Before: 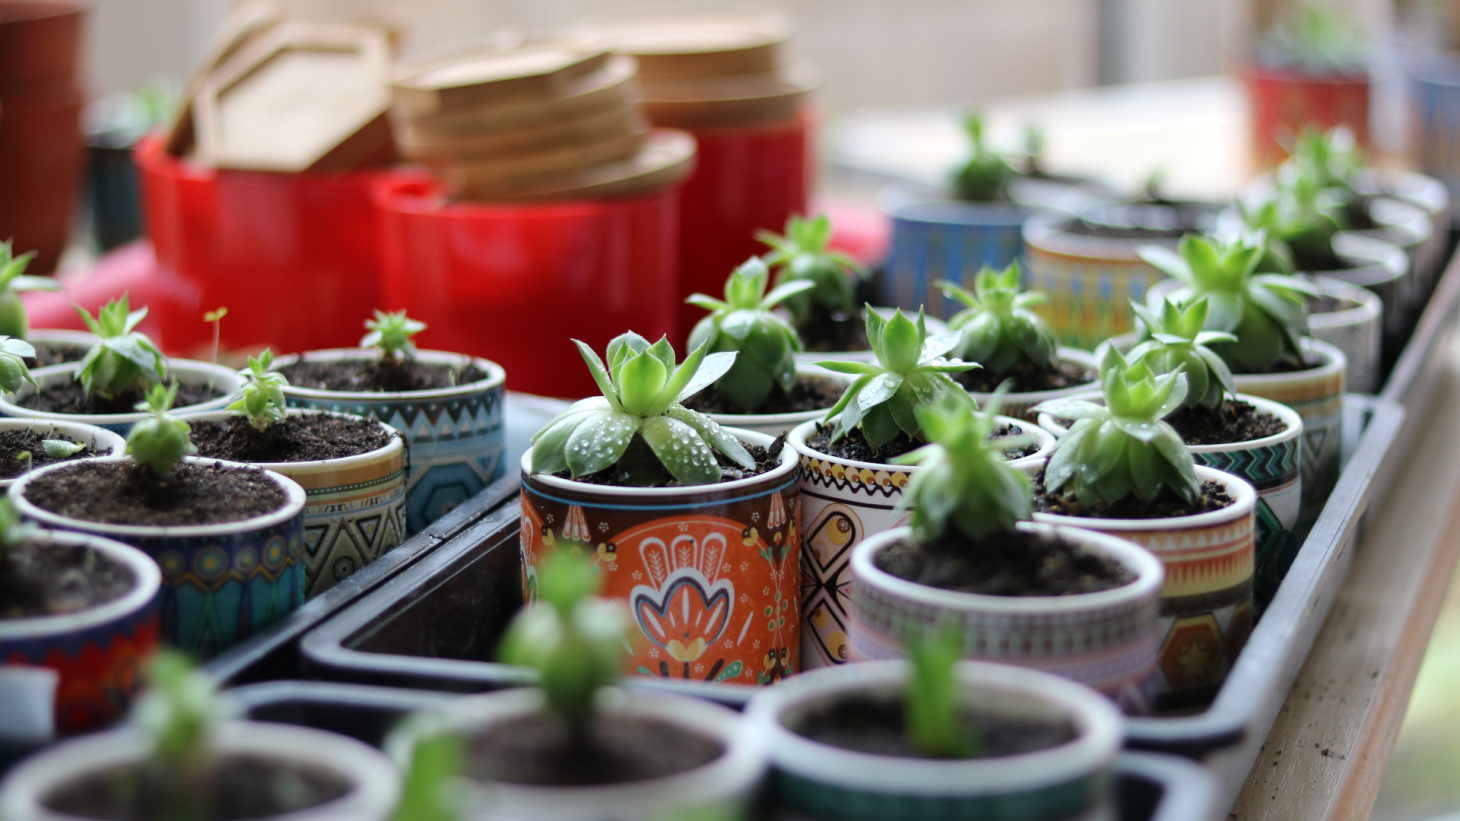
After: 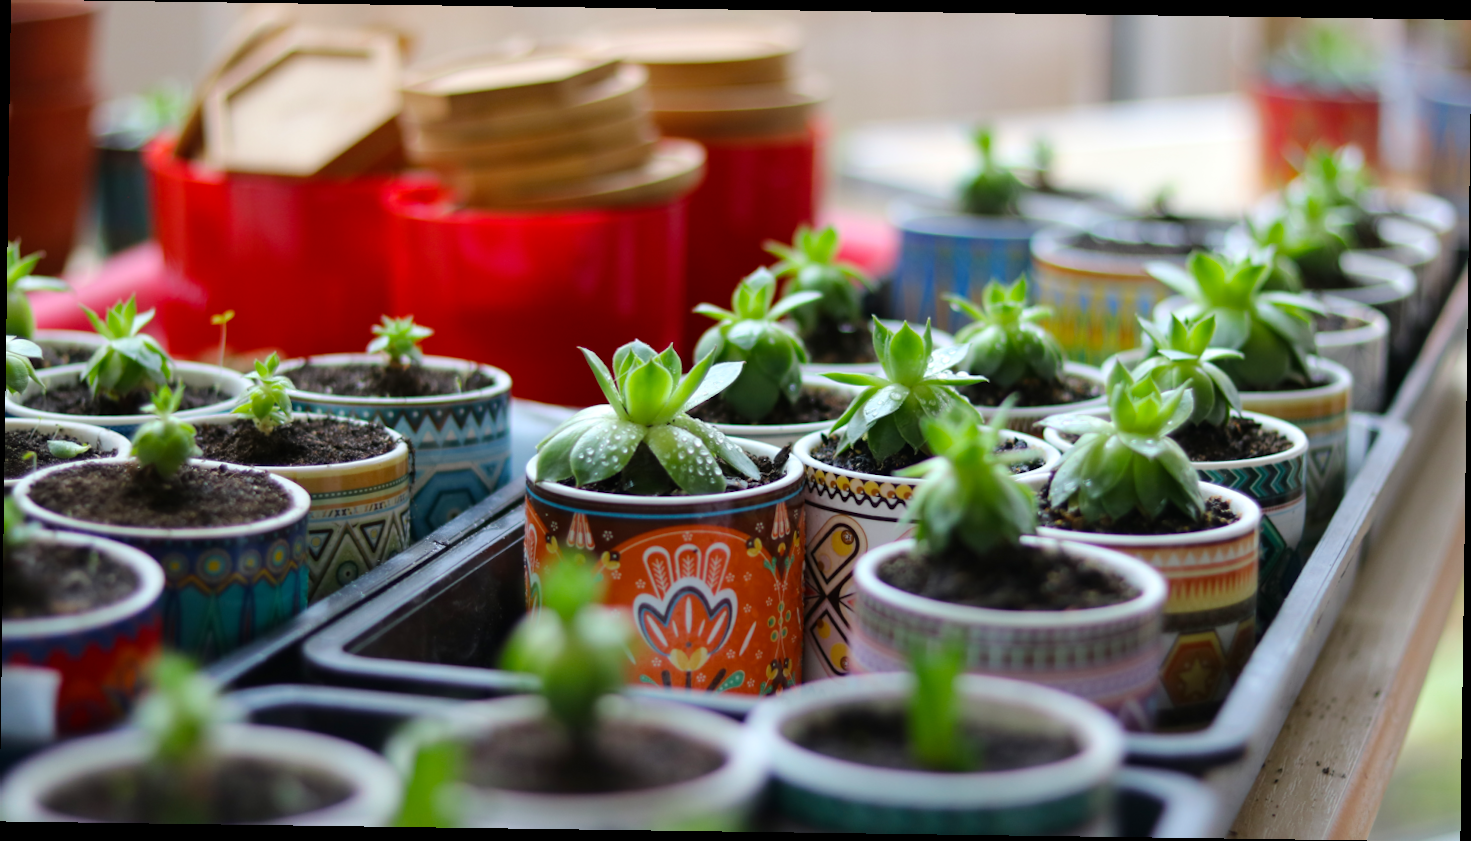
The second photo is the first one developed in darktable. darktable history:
rotate and perspective: rotation 0.8°, automatic cropping off
color balance rgb: perceptual saturation grading › global saturation 20%, global vibrance 20%
